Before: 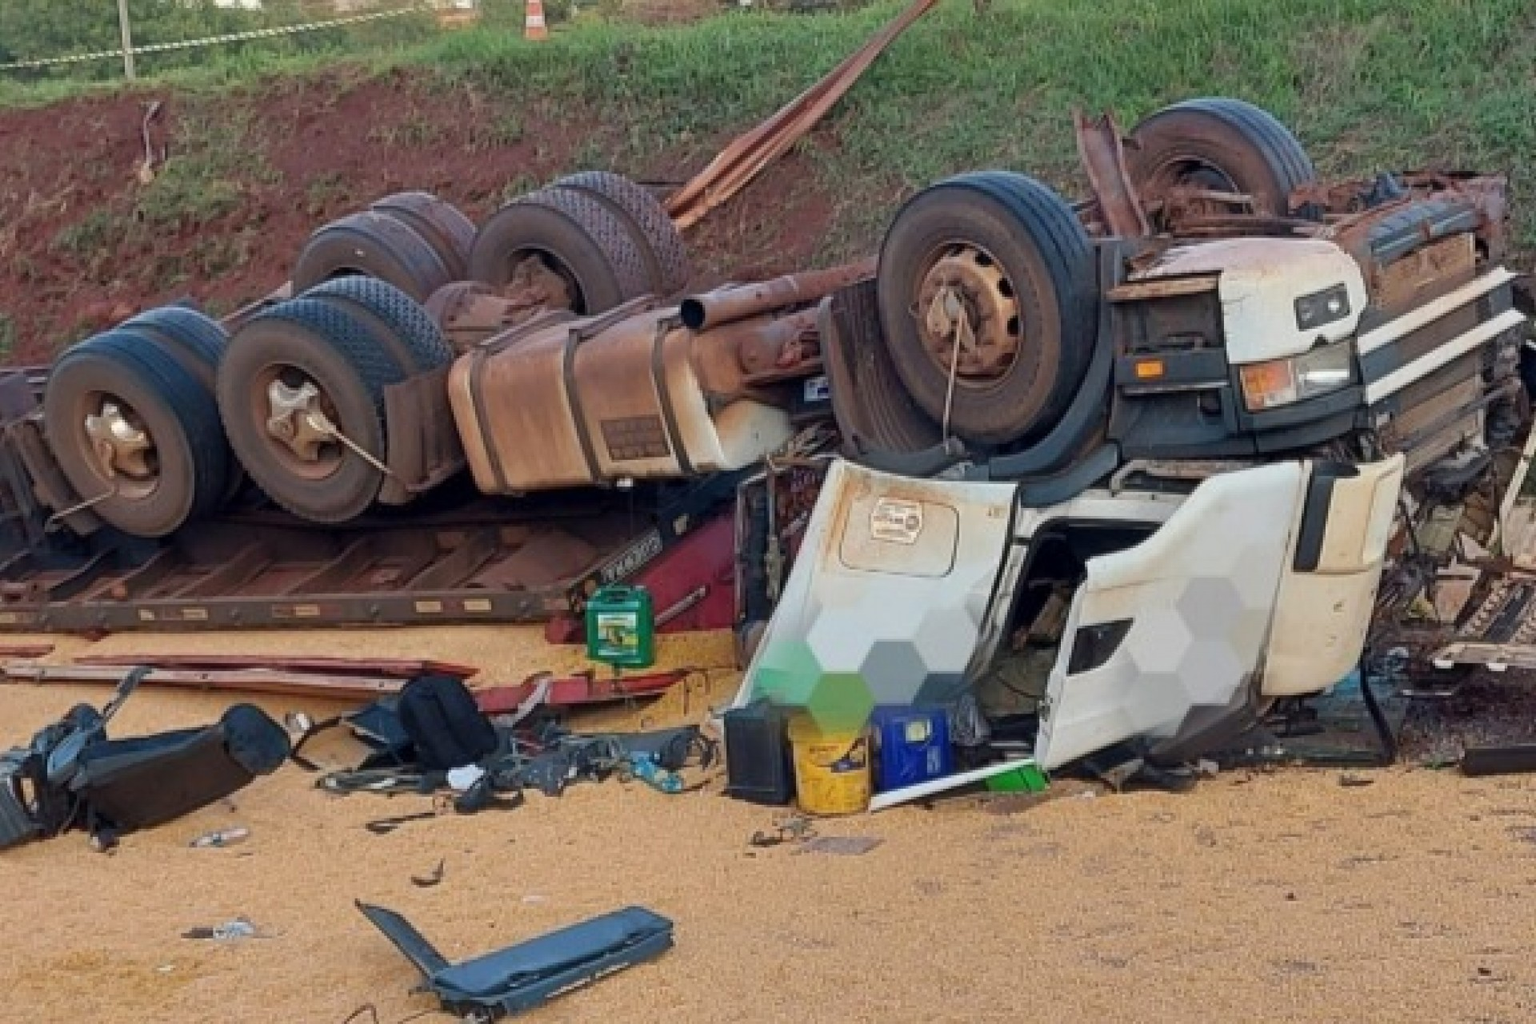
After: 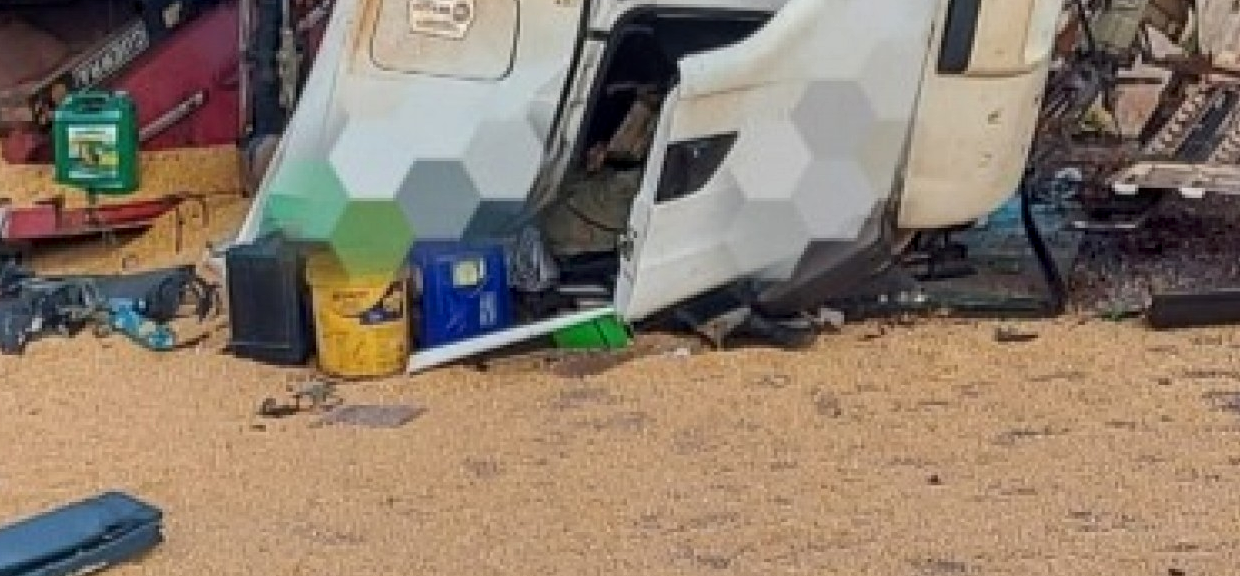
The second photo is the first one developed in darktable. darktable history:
local contrast: on, module defaults
crop and rotate: left 35.387%, top 50.147%, bottom 4.835%
